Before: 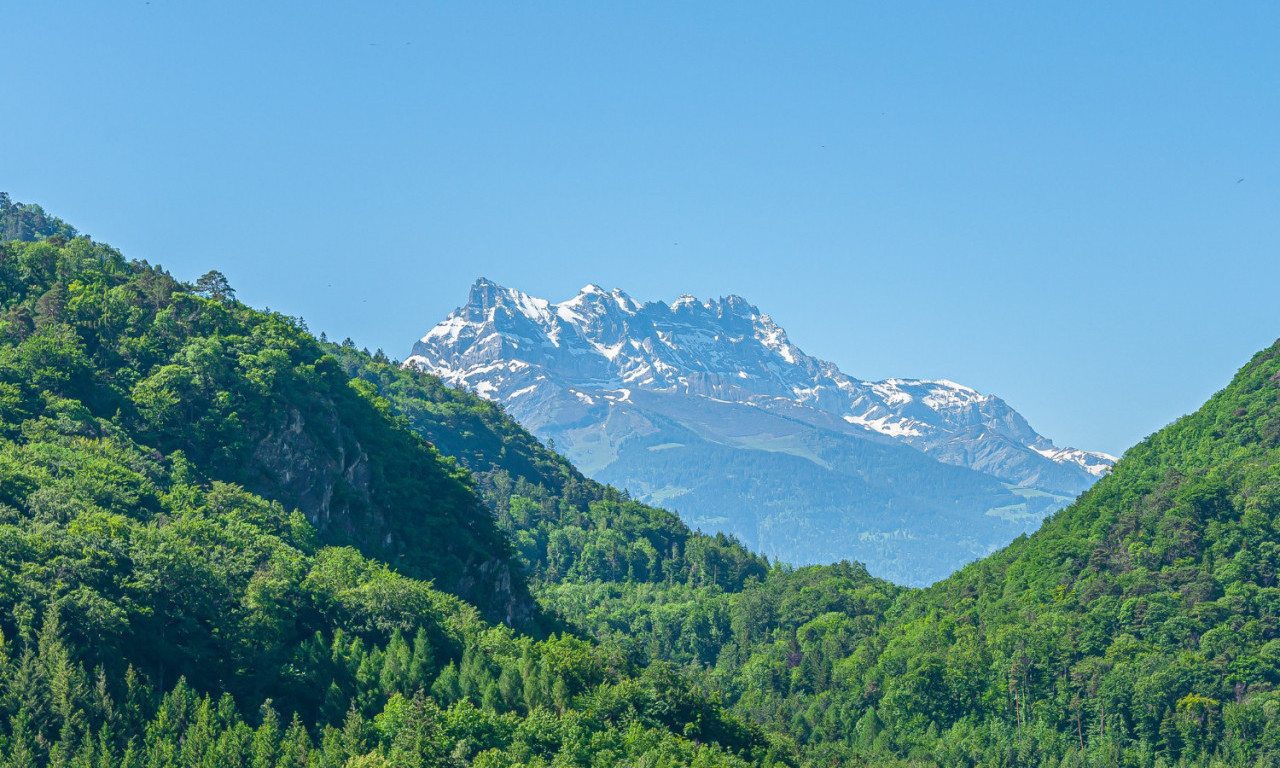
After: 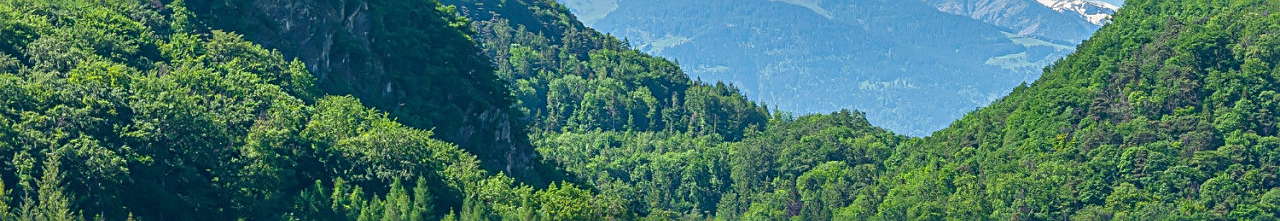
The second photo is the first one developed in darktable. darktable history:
sharpen: on, module defaults
crop and rotate: top 58.815%, bottom 12.334%
